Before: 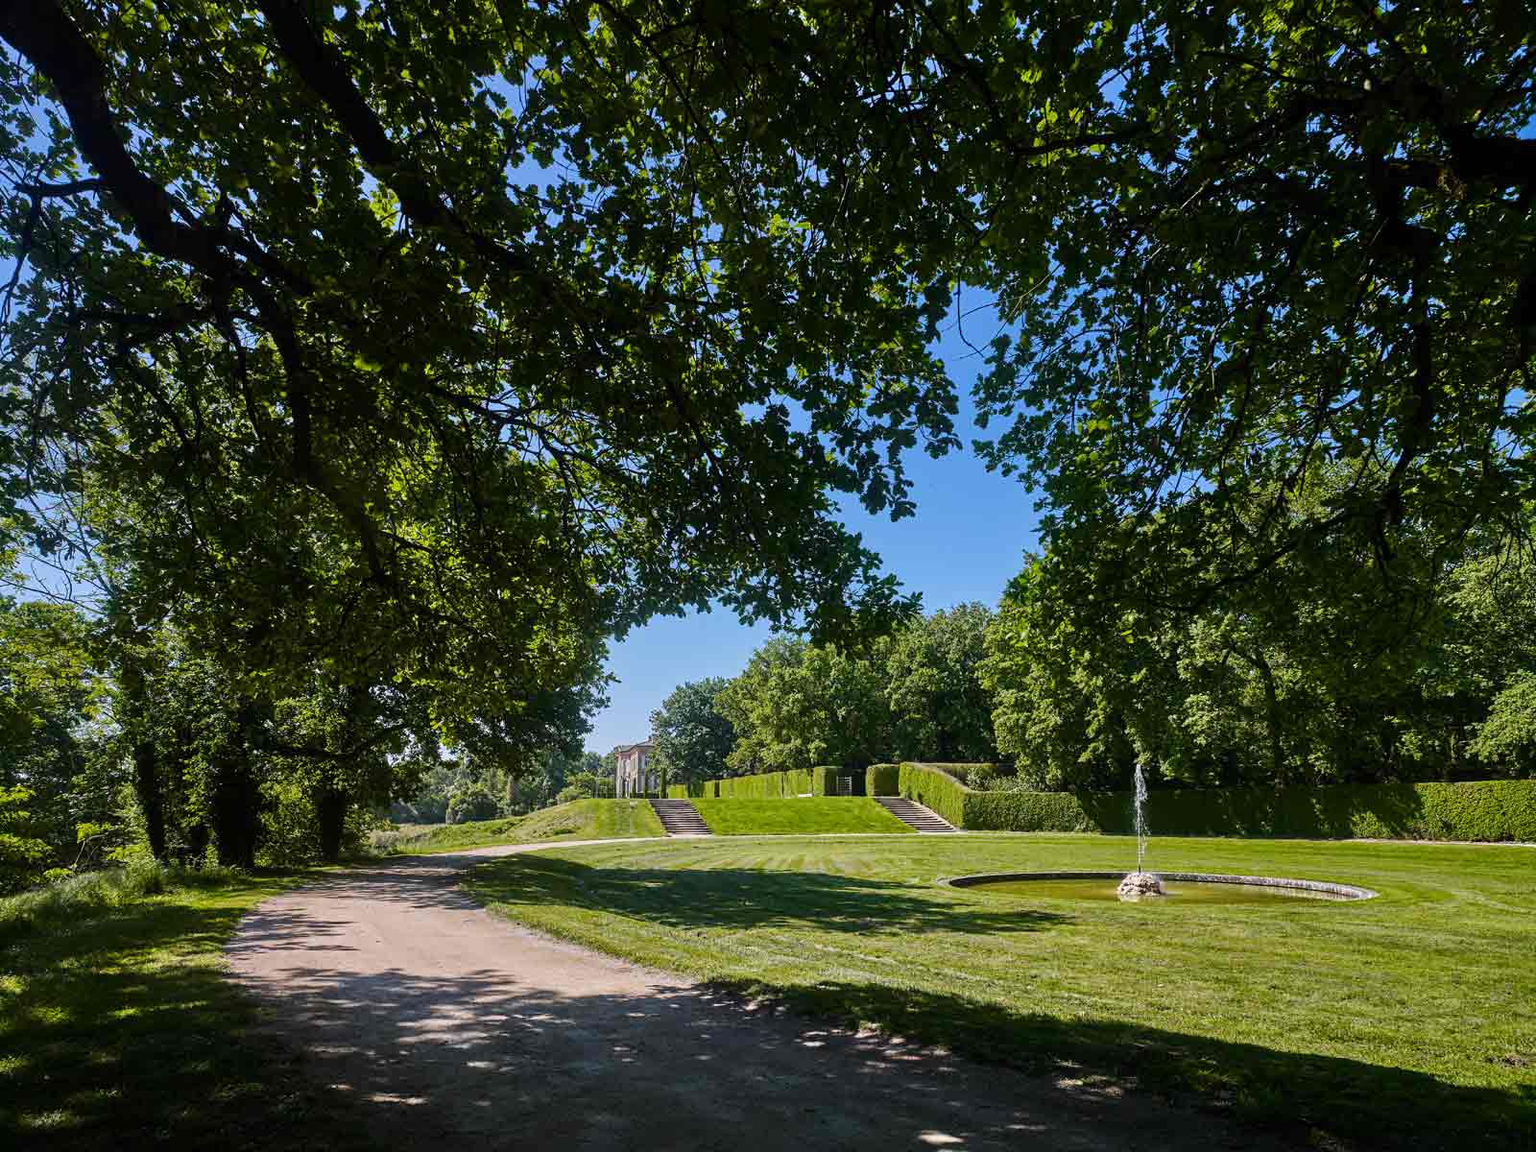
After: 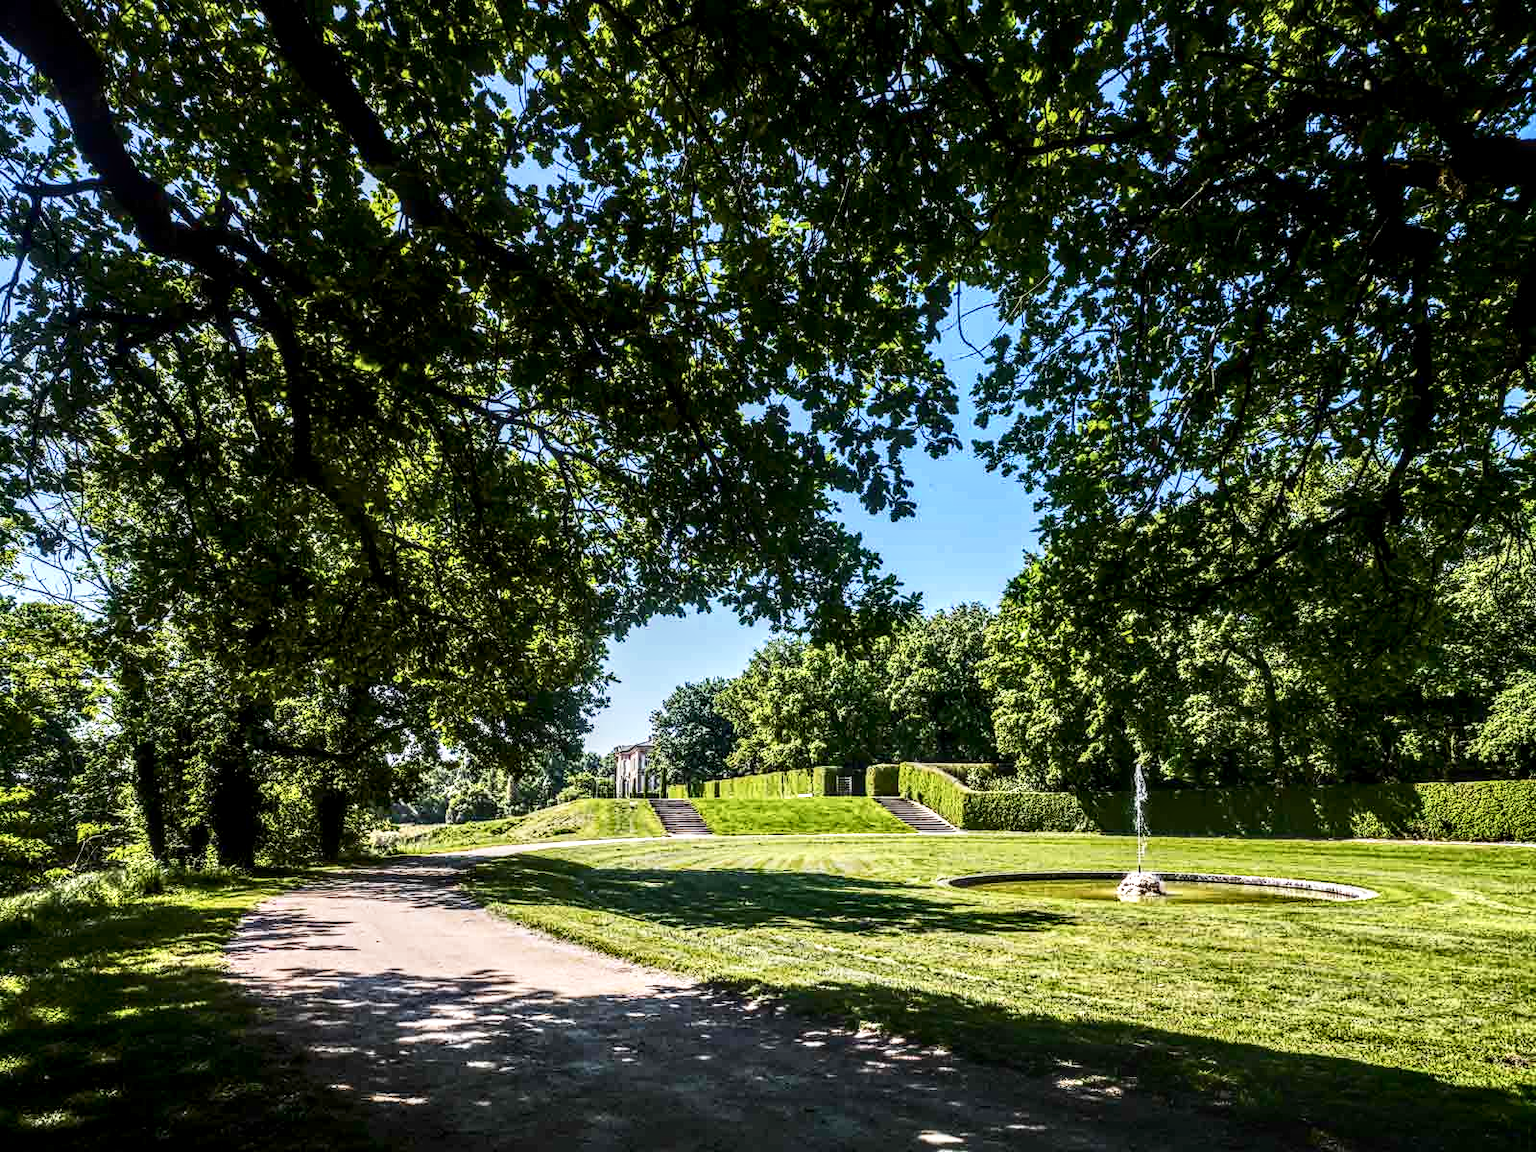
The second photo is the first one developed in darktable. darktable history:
local contrast: highlights 0%, shadows 0%, detail 182%
white balance: emerald 1
contrast brightness saturation: contrast 0.28
base curve: curves: ch0 [(0, 0) (0.088, 0.125) (0.176, 0.251) (0.354, 0.501) (0.613, 0.749) (1, 0.877)], preserve colors none
